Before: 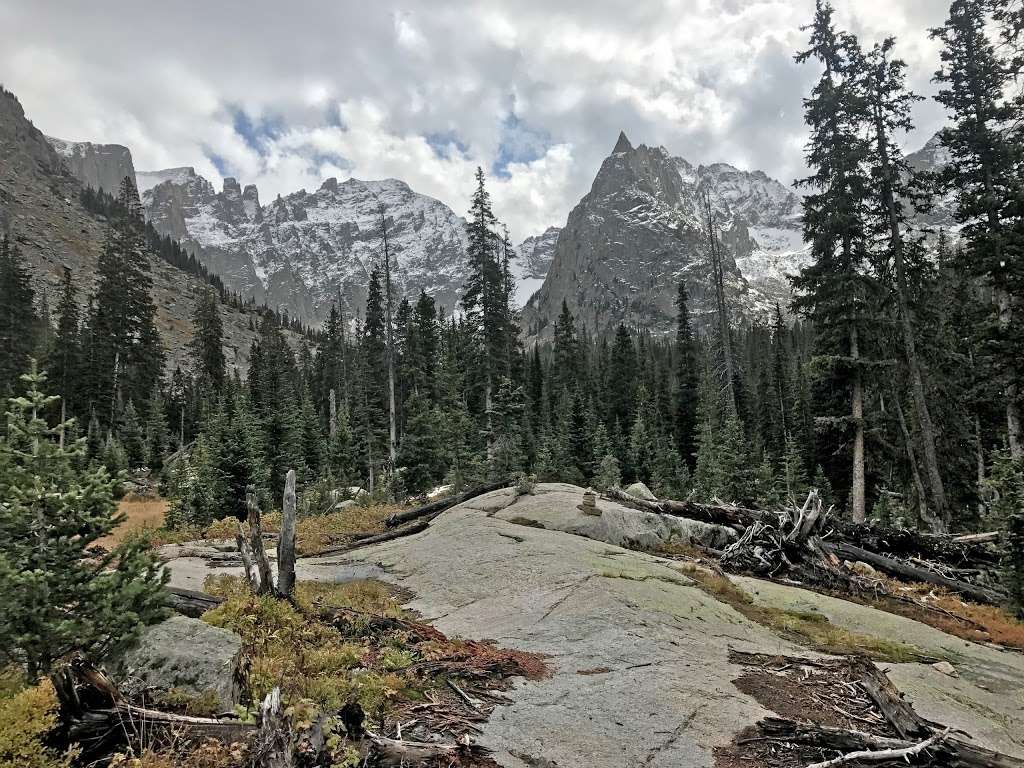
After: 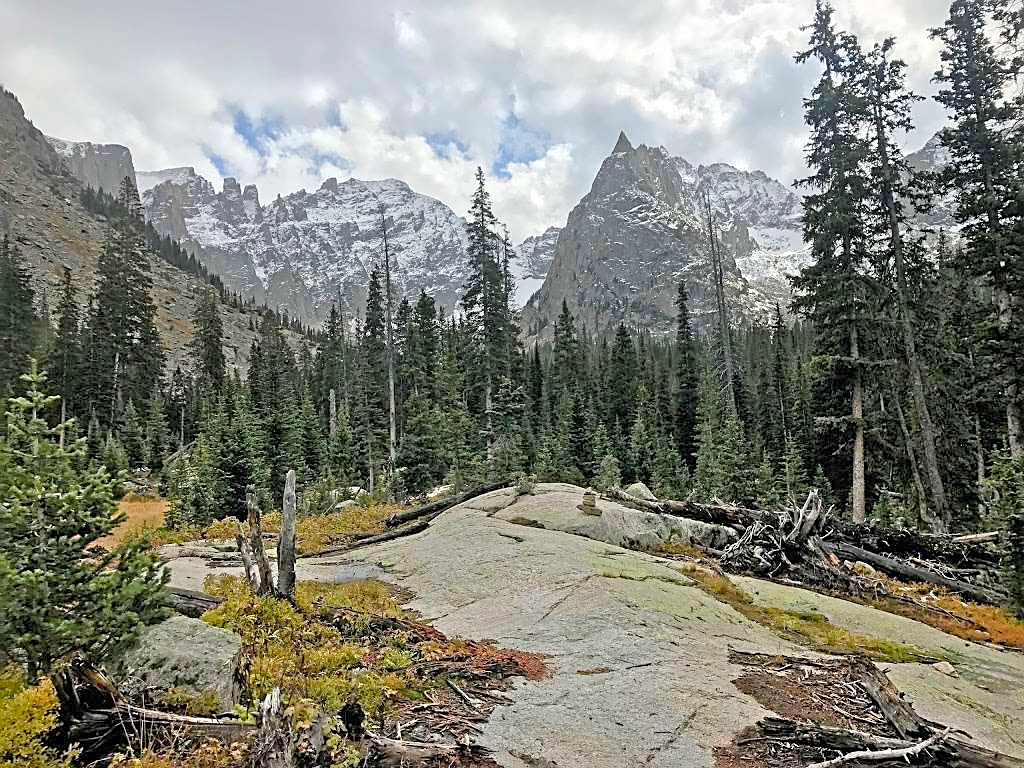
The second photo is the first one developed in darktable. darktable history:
color correction: highlights b* -0.024, saturation 0.984
color balance rgb: perceptual saturation grading › global saturation 34.999%, perceptual saturation grading › highlights -25.064%, perceptual saturation grading › shadows 50.09%, perceptual brilliance grading › global brilliance 2.737%, perceptual brilliance grading › highlights -2.843%, perceptual brilliance grading › shadows 2.676%, global vibrance 20%
sharpen: on, module defaults
contrast brightness saturation: brightness 0.148
